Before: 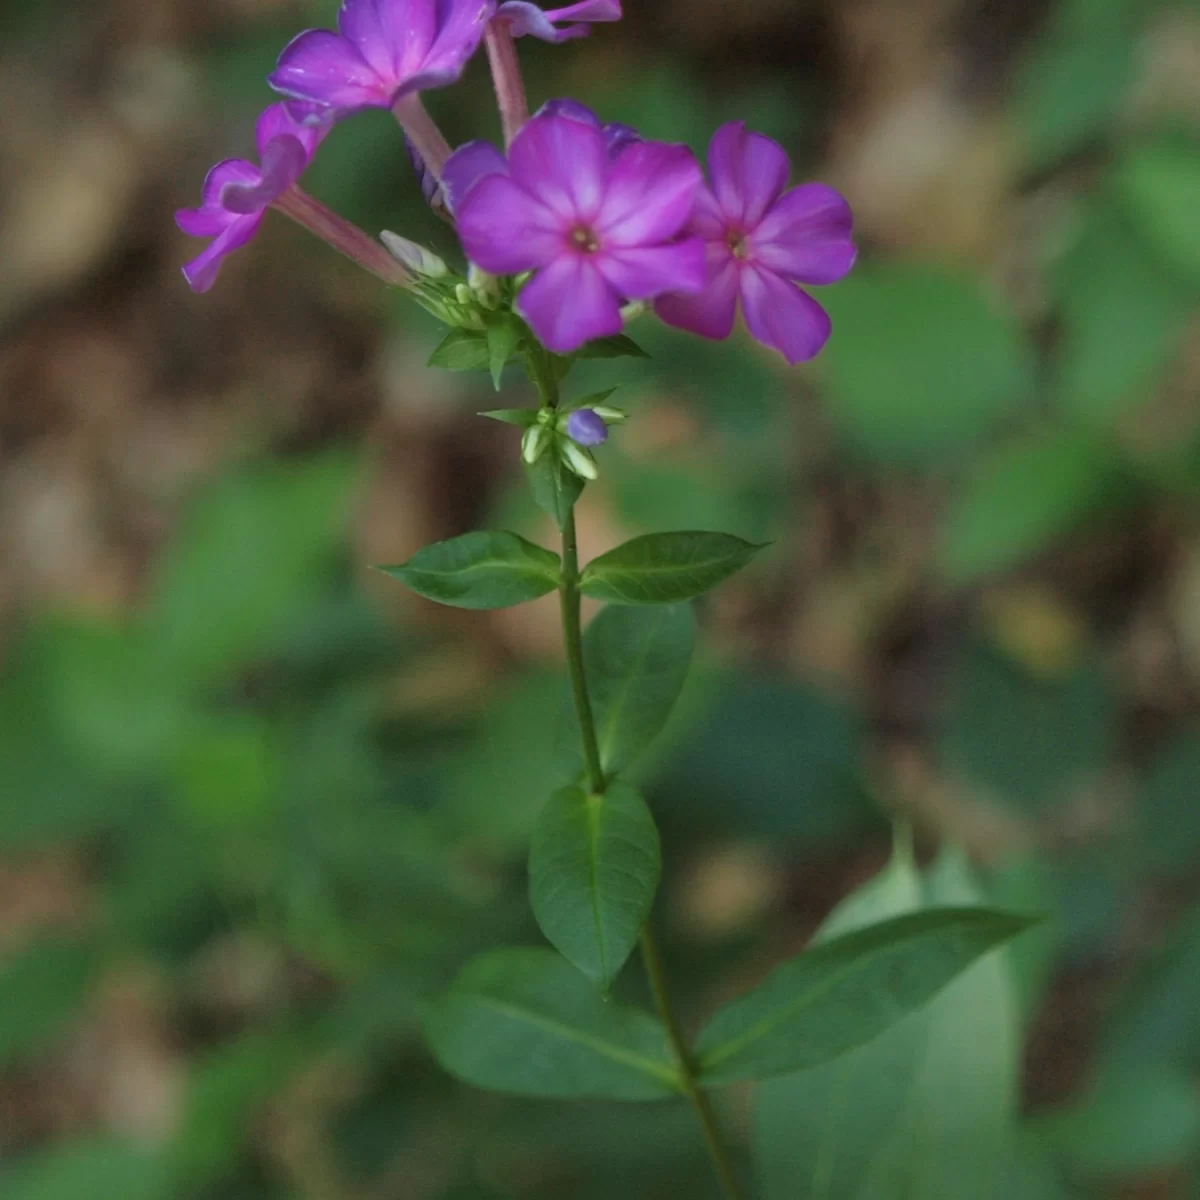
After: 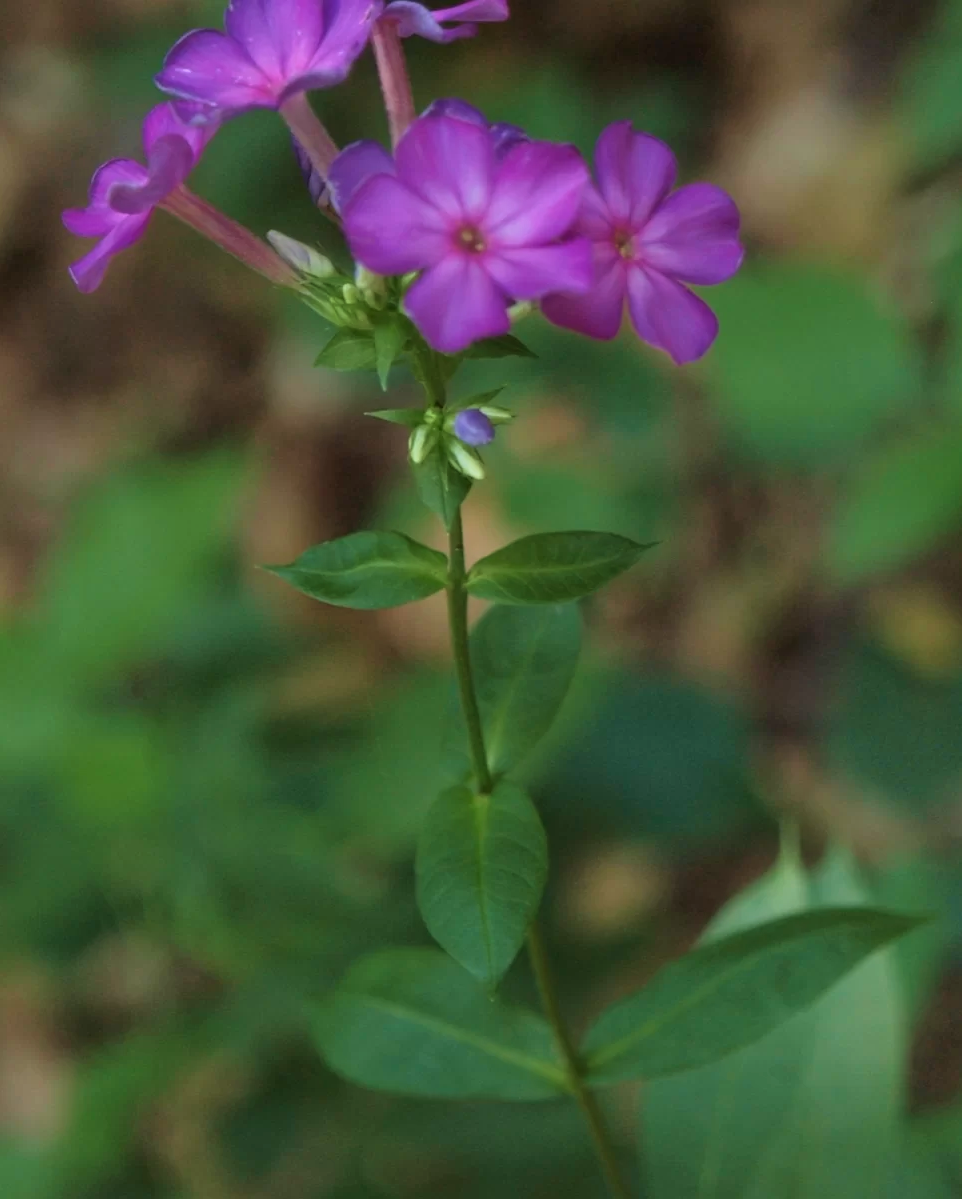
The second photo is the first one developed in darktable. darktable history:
crop and rotate: left 9.496%, right 10.275%
velvia: on, module defaults
